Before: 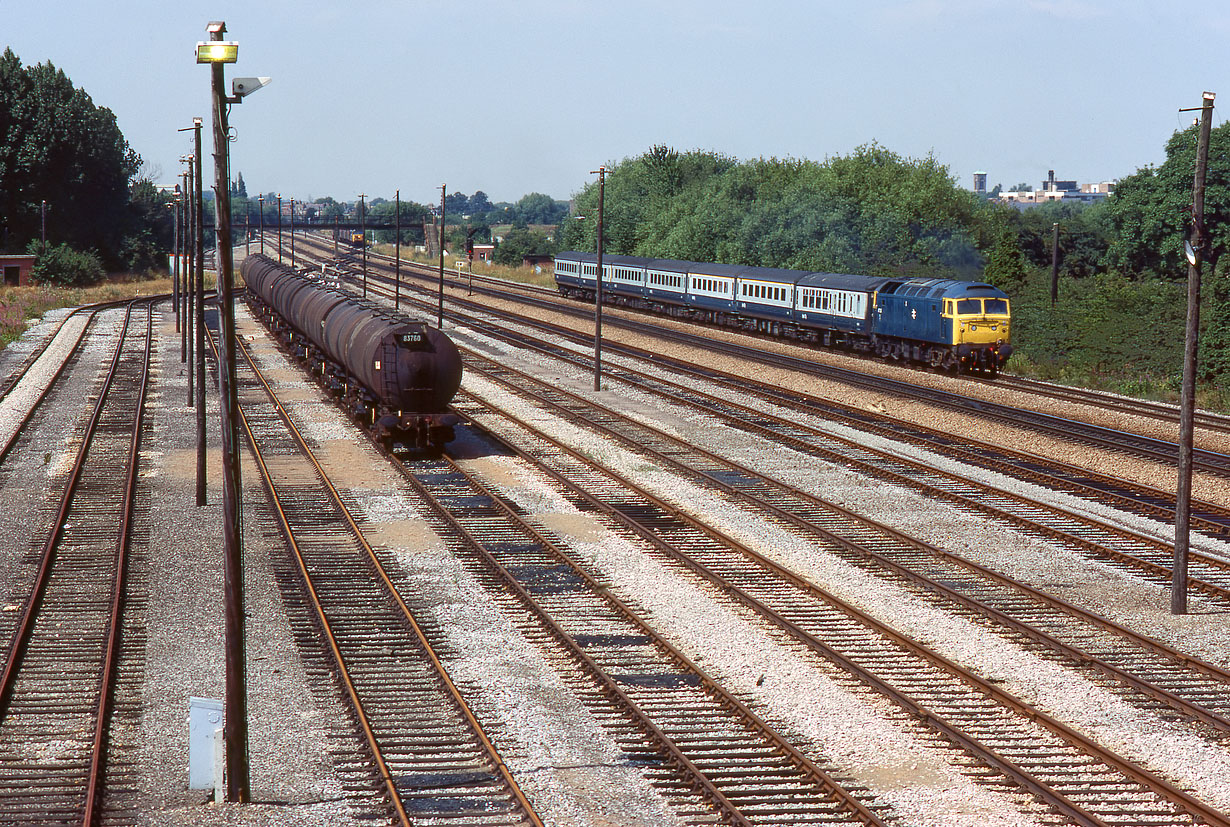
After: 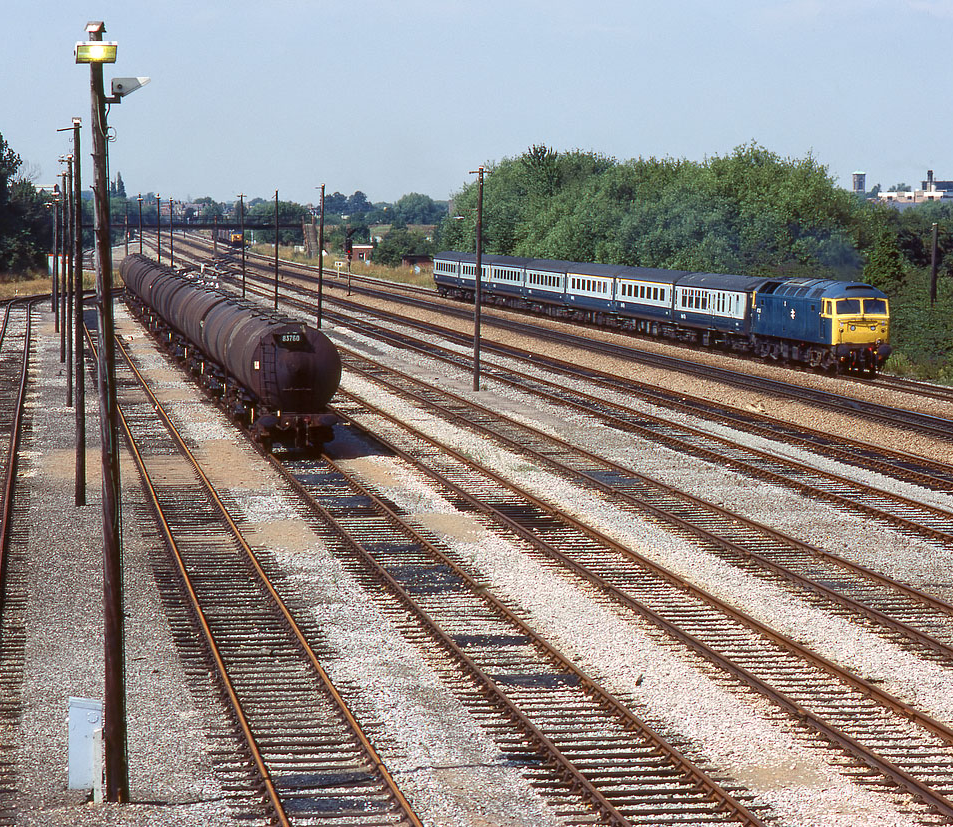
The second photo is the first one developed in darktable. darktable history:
exposure: compensate highlight preservation false
crop: left 9.87%, right 12.649%
